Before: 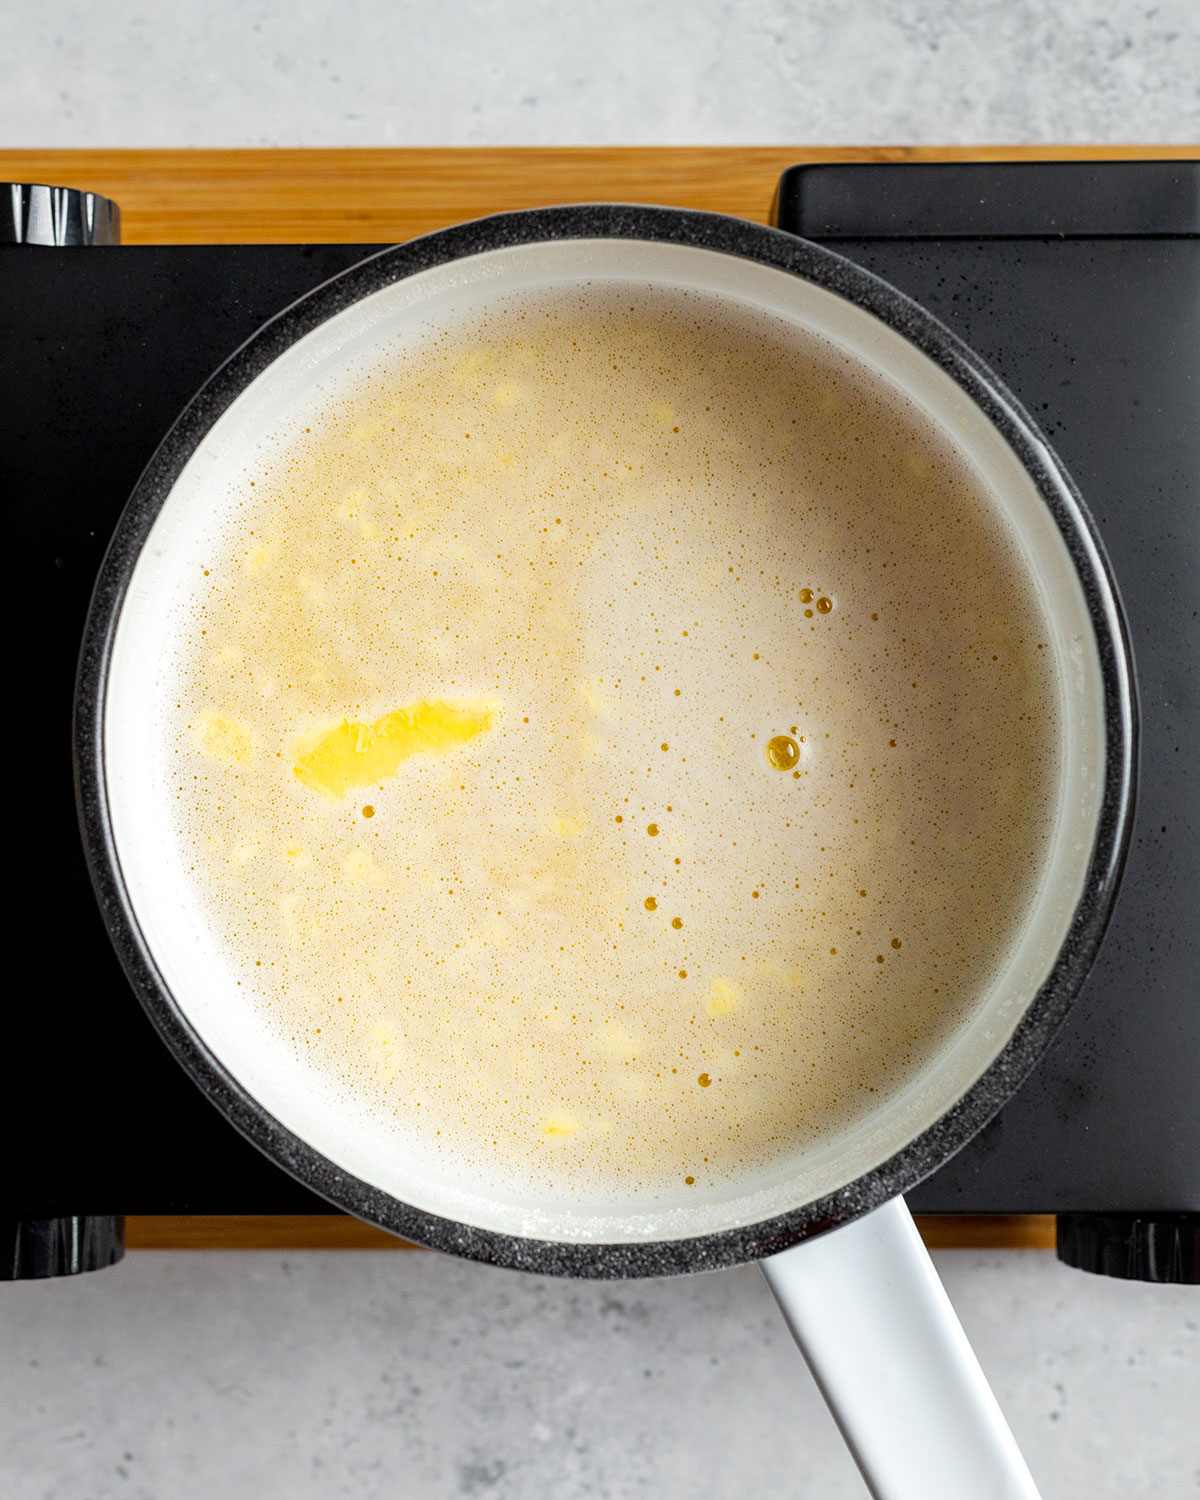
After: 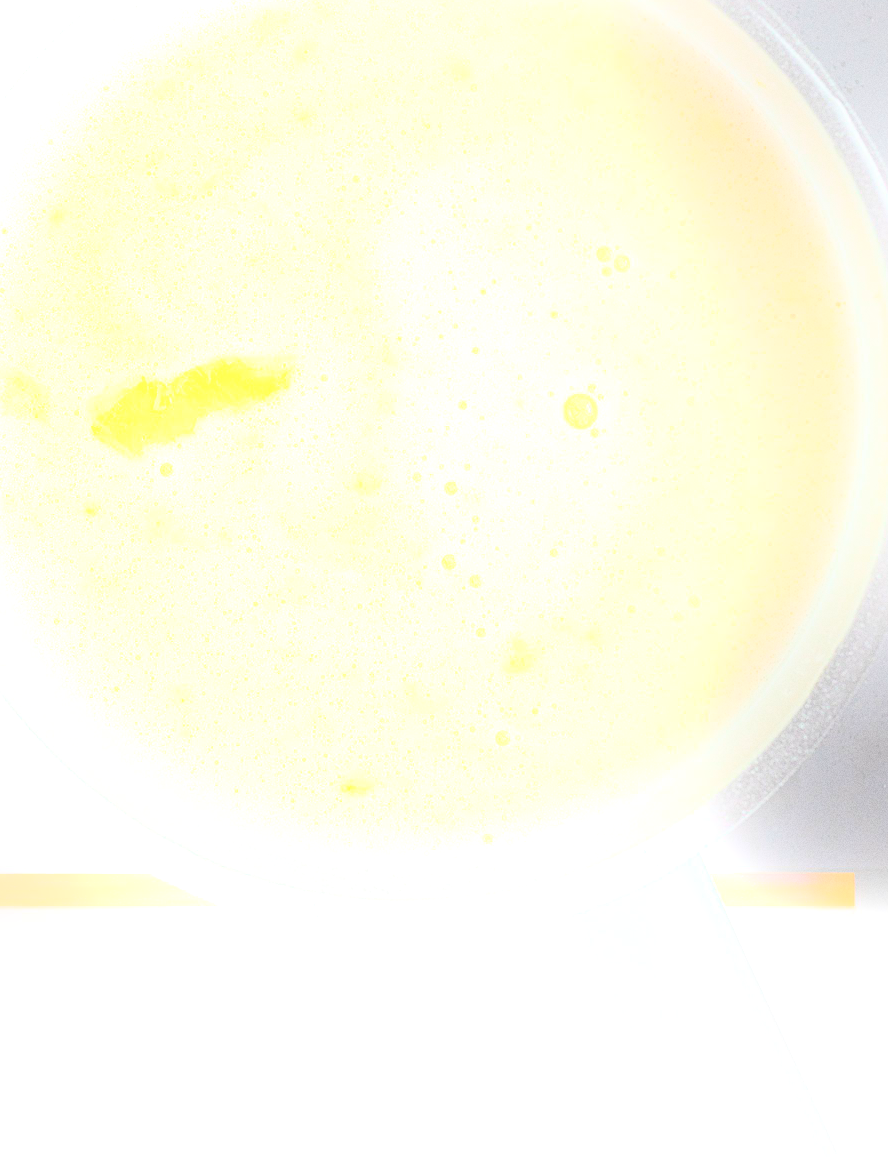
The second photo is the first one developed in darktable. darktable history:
sharpen: on, module defaults
grain: coarseness 0.09 ISO
crop: left 16.871%, top 22.857%, right 9.116%
bloom: size 25%, threshold 5%, strength 90%
